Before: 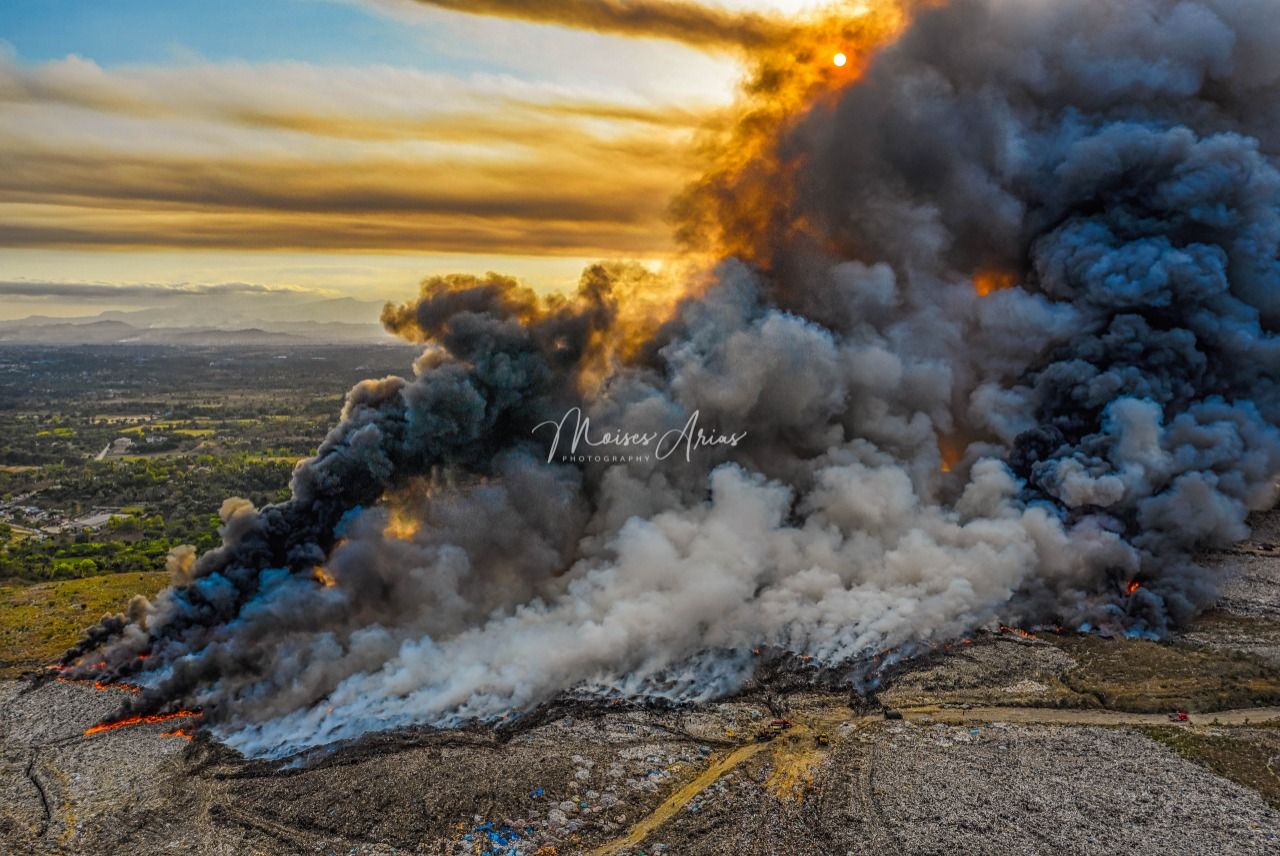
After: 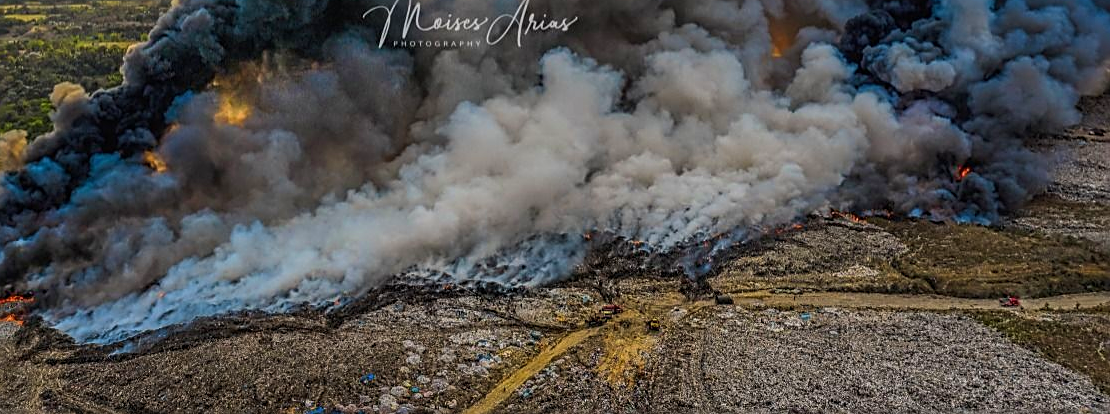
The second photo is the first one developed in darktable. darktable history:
velvia: on, module defaults
crop and rotate: left 13.259%, top 48.599%, bottom 2.944%
sharpen: on, module defaults
